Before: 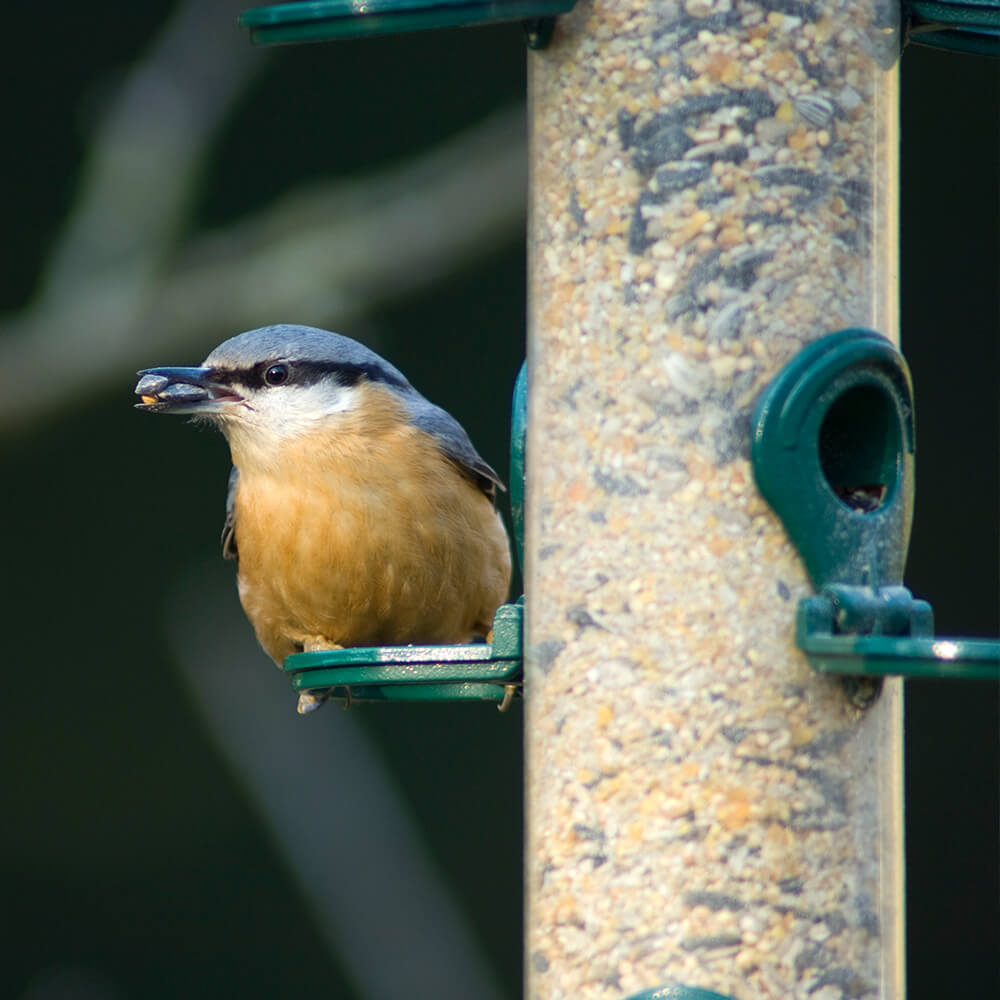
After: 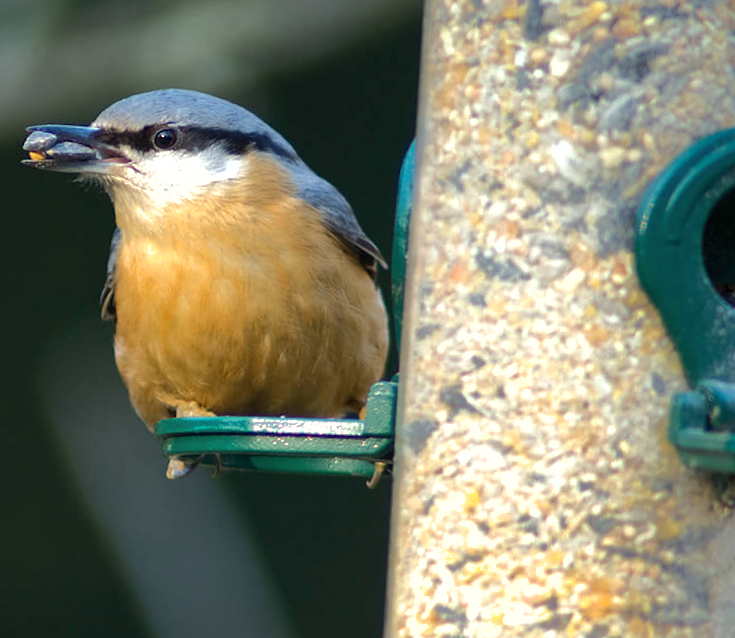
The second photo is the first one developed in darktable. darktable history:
tone equalizer: -8 EV -0.417 EV, -7 EV -0.389 EV, -6 EV -0.333 EV, -5 EV -0.222 EV, -3 EV 0.222 EV, -2 EV 0.333 EV, -1 EV 0.389 EV, +0 EV 0.417 EV, edges refinement/feathering 500, mask exposure compensation -1.57 EV, preserve details no
crop and rotate: angle -3.37°, left 9.79%, top 20.73%, right 12.42%, bottom 11.82%
shadows and highlights: shadows 40, highlights -60
